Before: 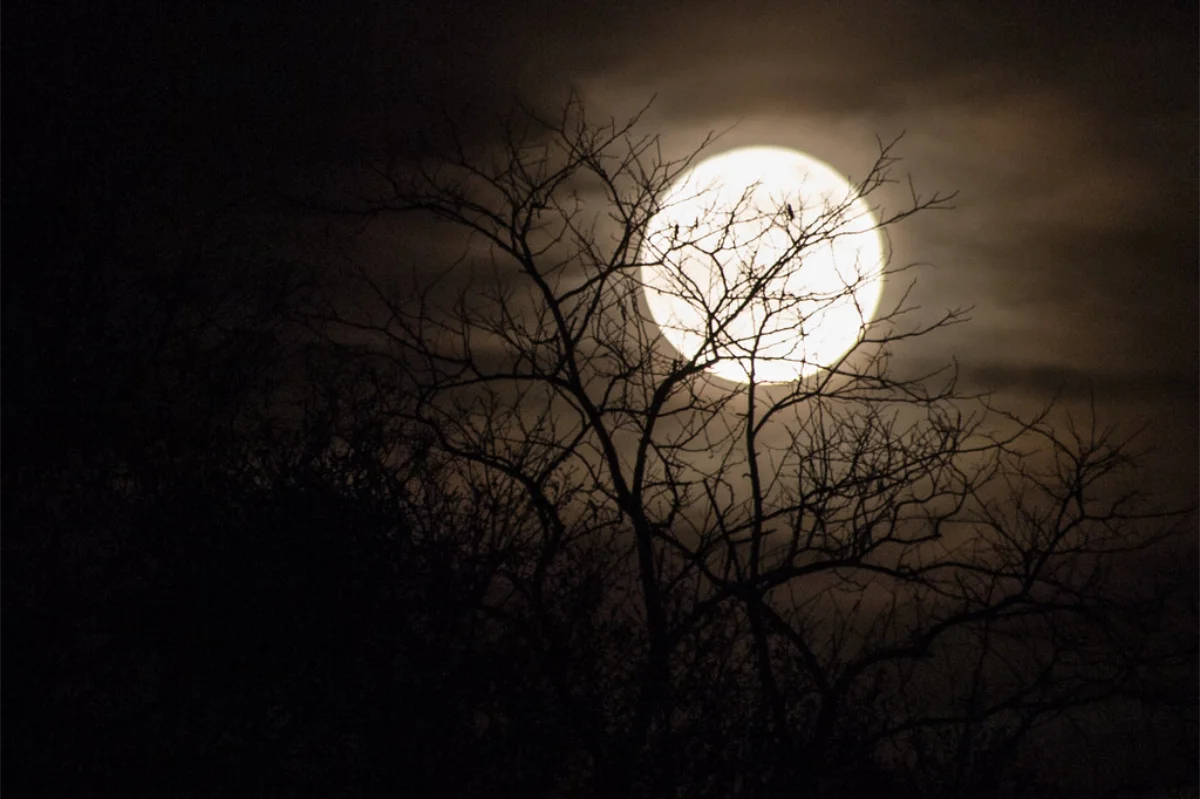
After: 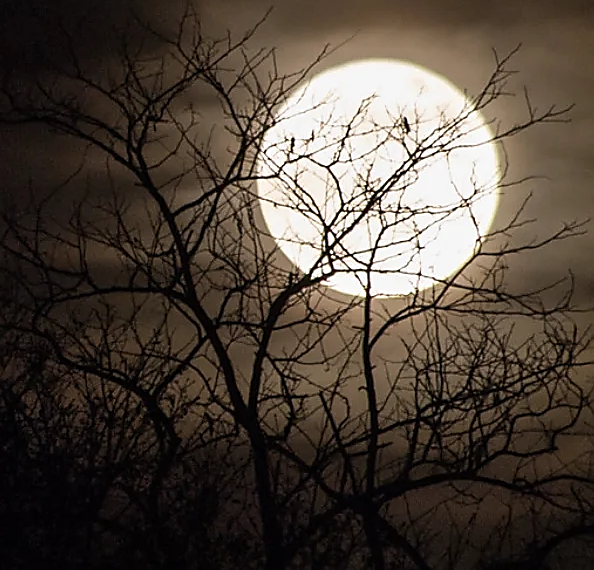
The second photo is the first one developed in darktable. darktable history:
sharpen: radius 1.4, amount 1.25, threshold 0.7
crop: left 32.075%, top 10.976%, right 18.355%, bottom 17.596%
